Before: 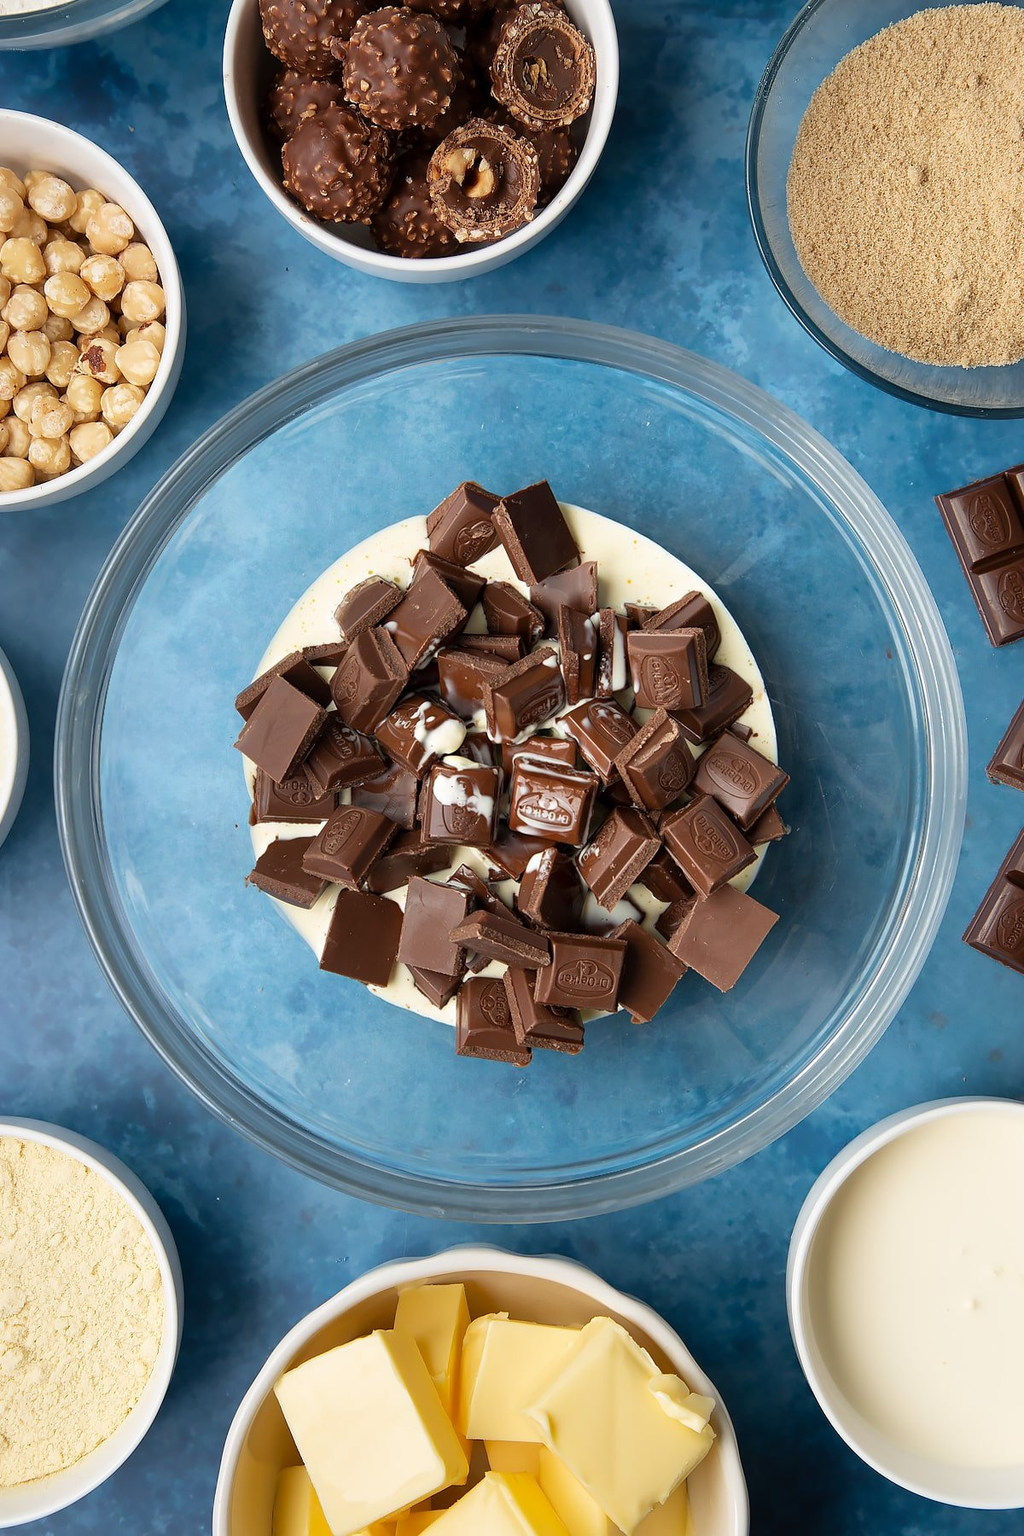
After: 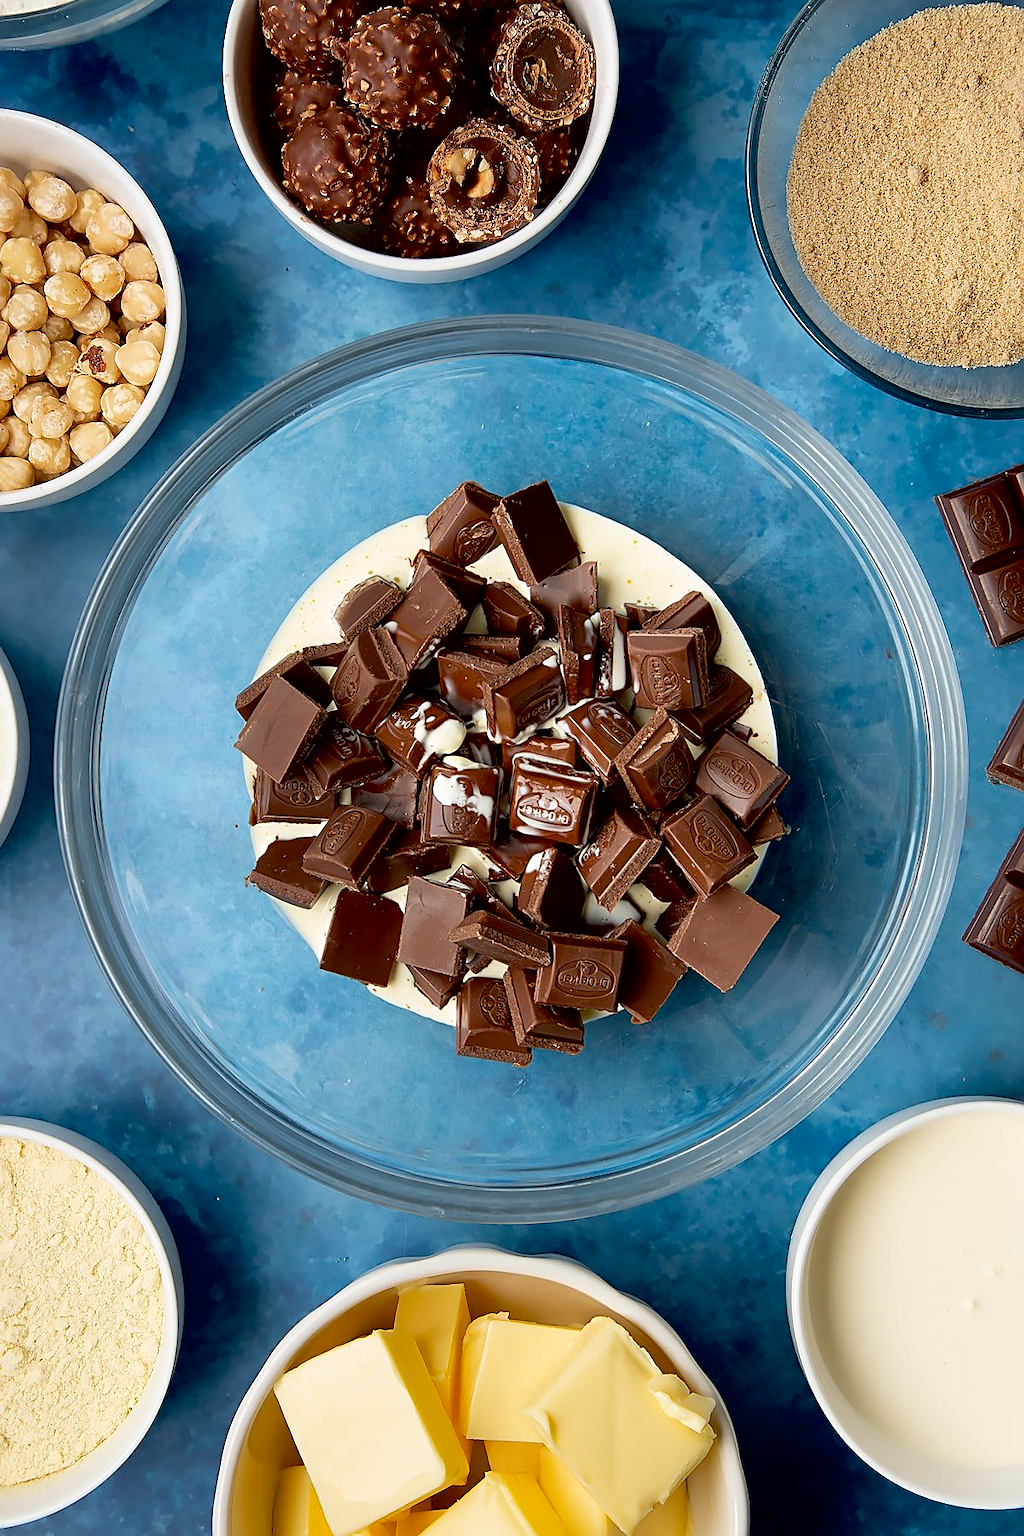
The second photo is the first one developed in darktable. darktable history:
contrast brightness saturation: contrast 0.04, saturation 0.07
sharpen: on, module defaults
exposure: black level correction 0.016, exposure -0.009 EV, compensate highlight preservation false
